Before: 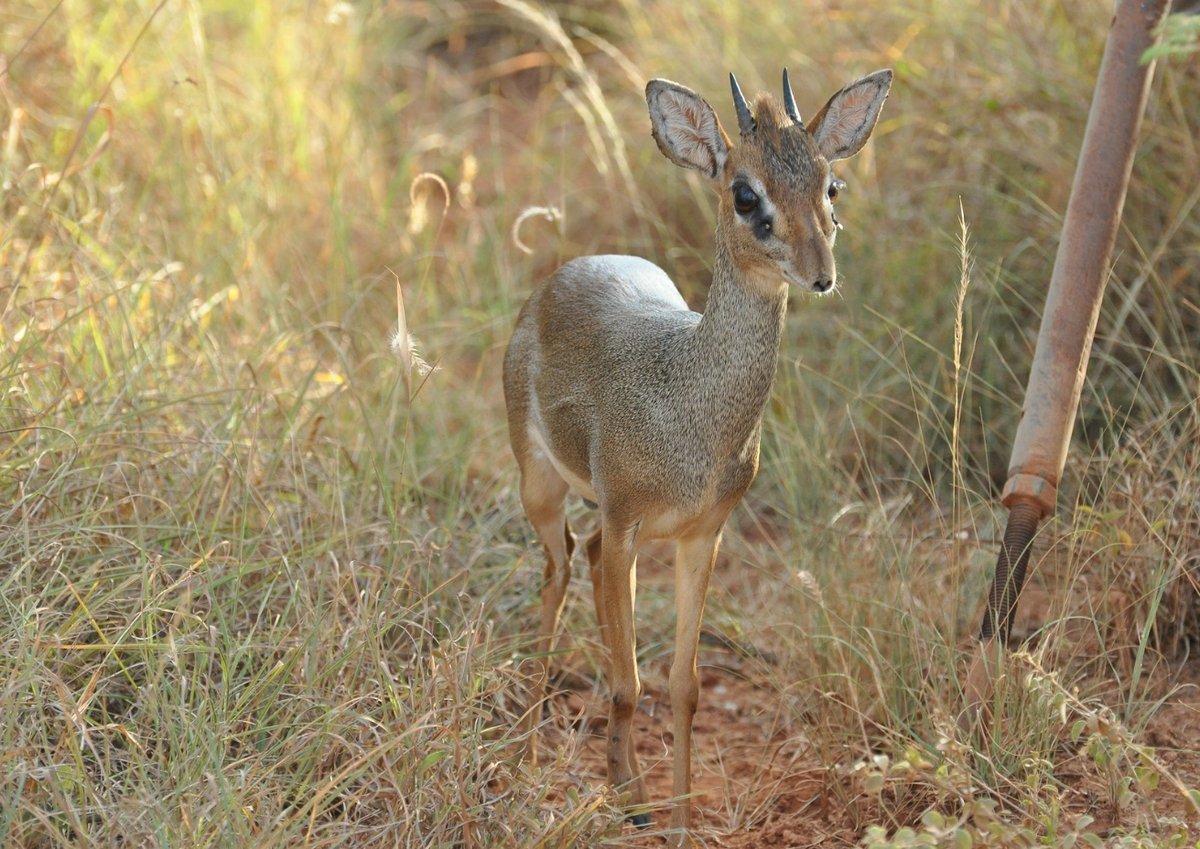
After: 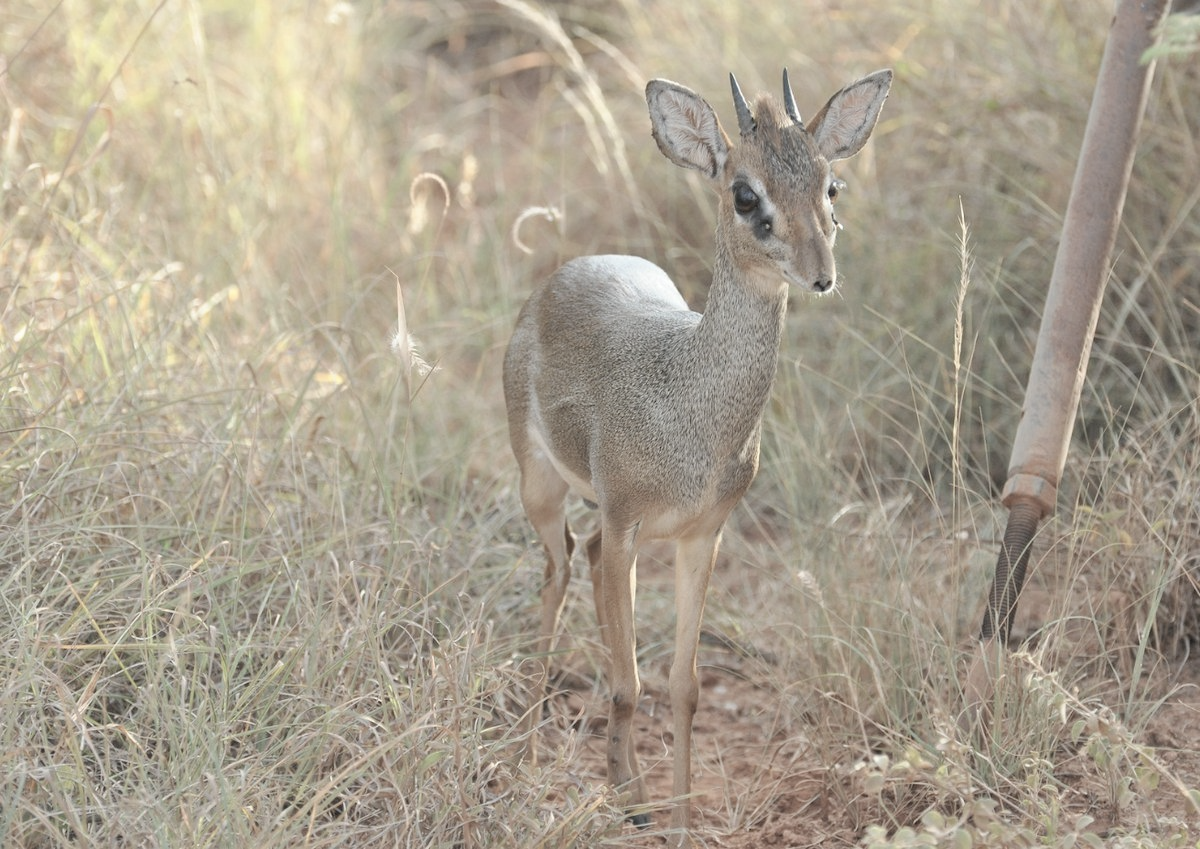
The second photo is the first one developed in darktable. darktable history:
contrast brightness saturation: brightness 0.187, saturation -0.515
